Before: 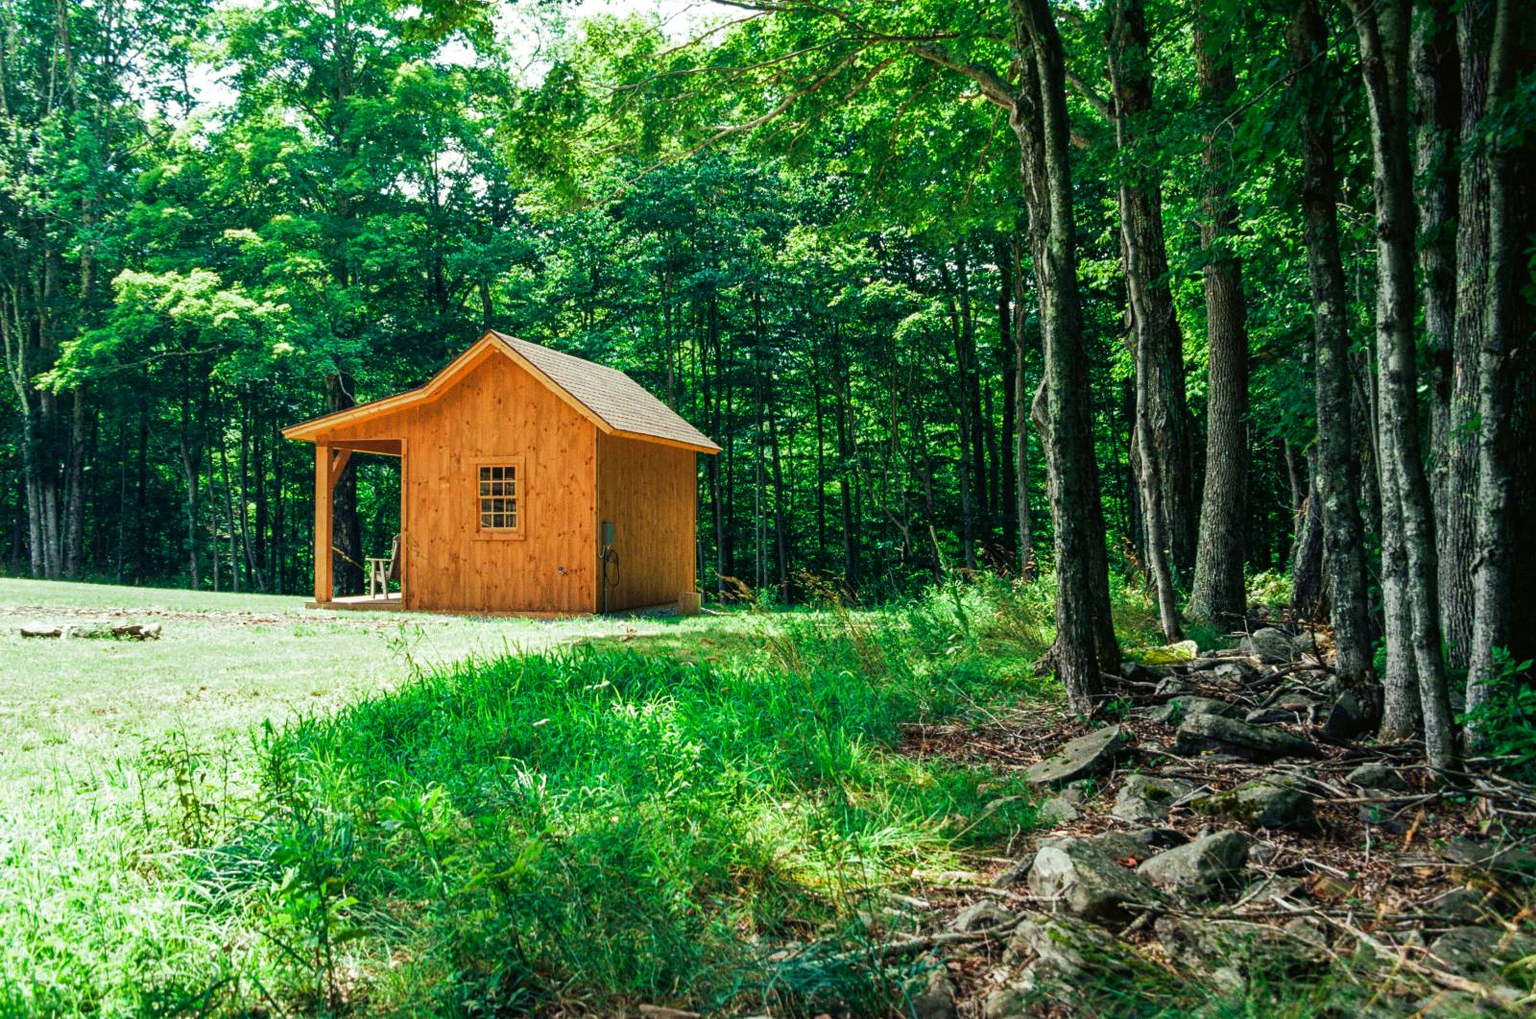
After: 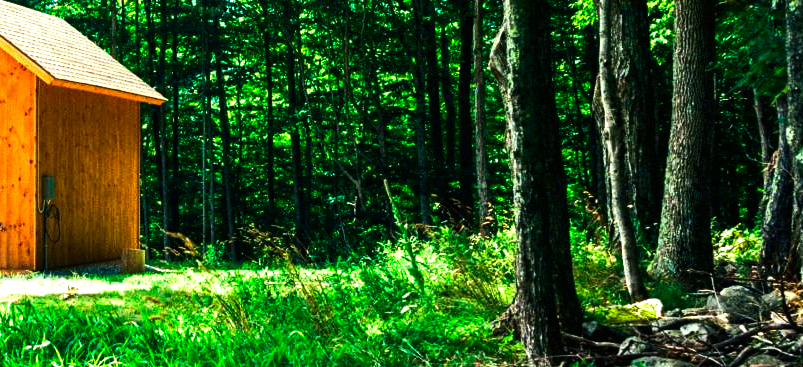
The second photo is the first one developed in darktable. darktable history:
velvia: strength 10%
tone equalizer: -8 EV -1.08 EV, -7 EV -1.01 EV, -6 EV -0.867 EV, -5 EV -0.578 EV, -3 EV 0.578 EV, -2 EV 0.867 EV, -1 EV 1.01 EV, +0 EV 1.08 EV, edges refinement/feathering 500, mask exposure compensation -1.57 EV, preserve details no
crop: left 36.607%, top 34.735%, right 13.146%, bottom 30.611%
contrast brightness saturation: brightness -0.02, saturation 0.35
